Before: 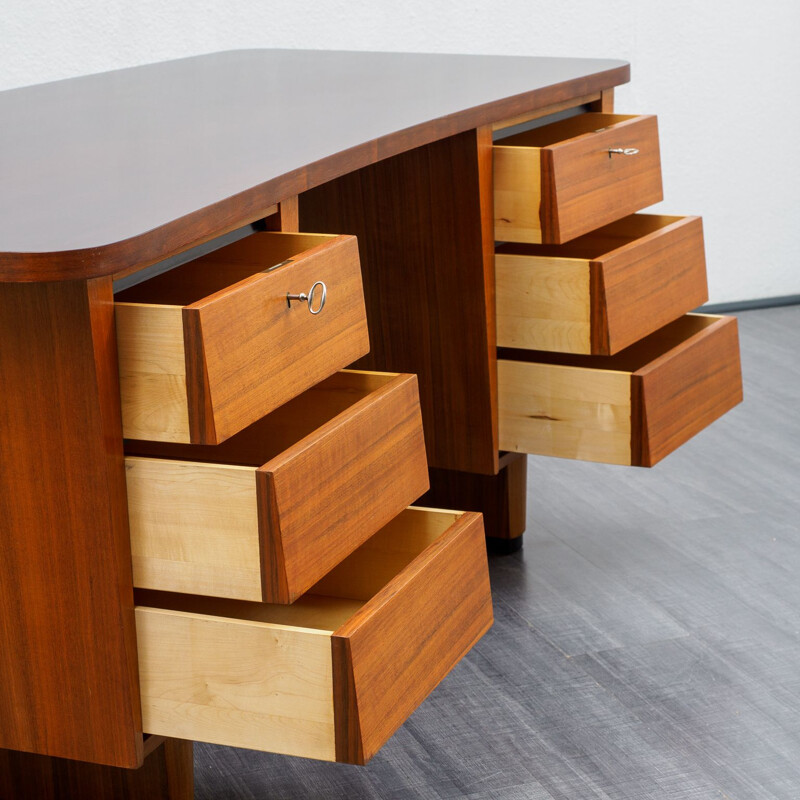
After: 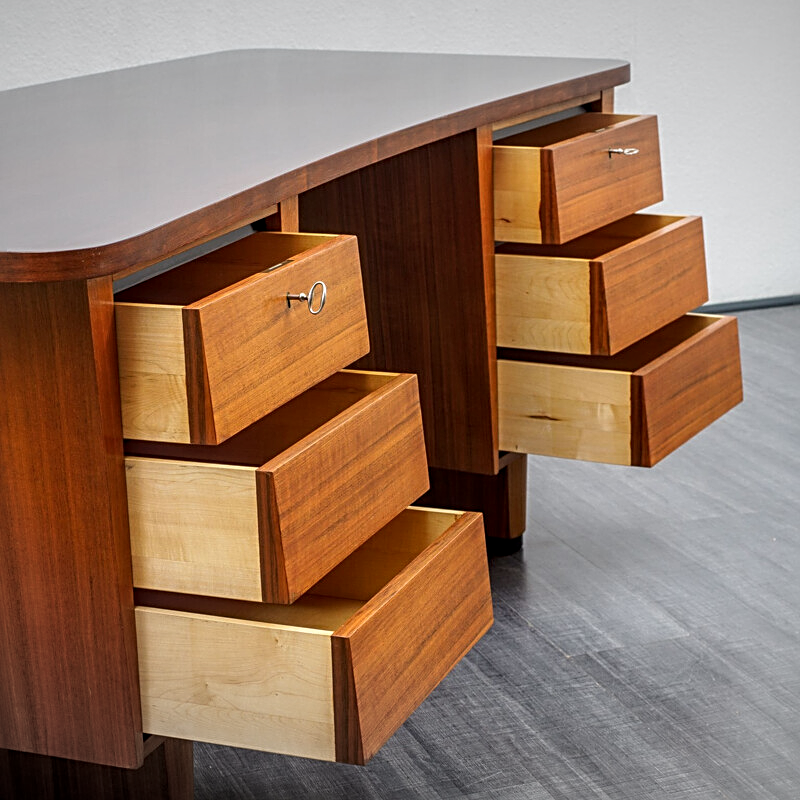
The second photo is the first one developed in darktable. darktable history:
sharpen: radius 2.755
vignetting: fall-off start 97.64%, fall-off radius 98.89%, brightness -0.438, saturation -0.689, width/height ratio 1.372
local contrast: on, module defaults
